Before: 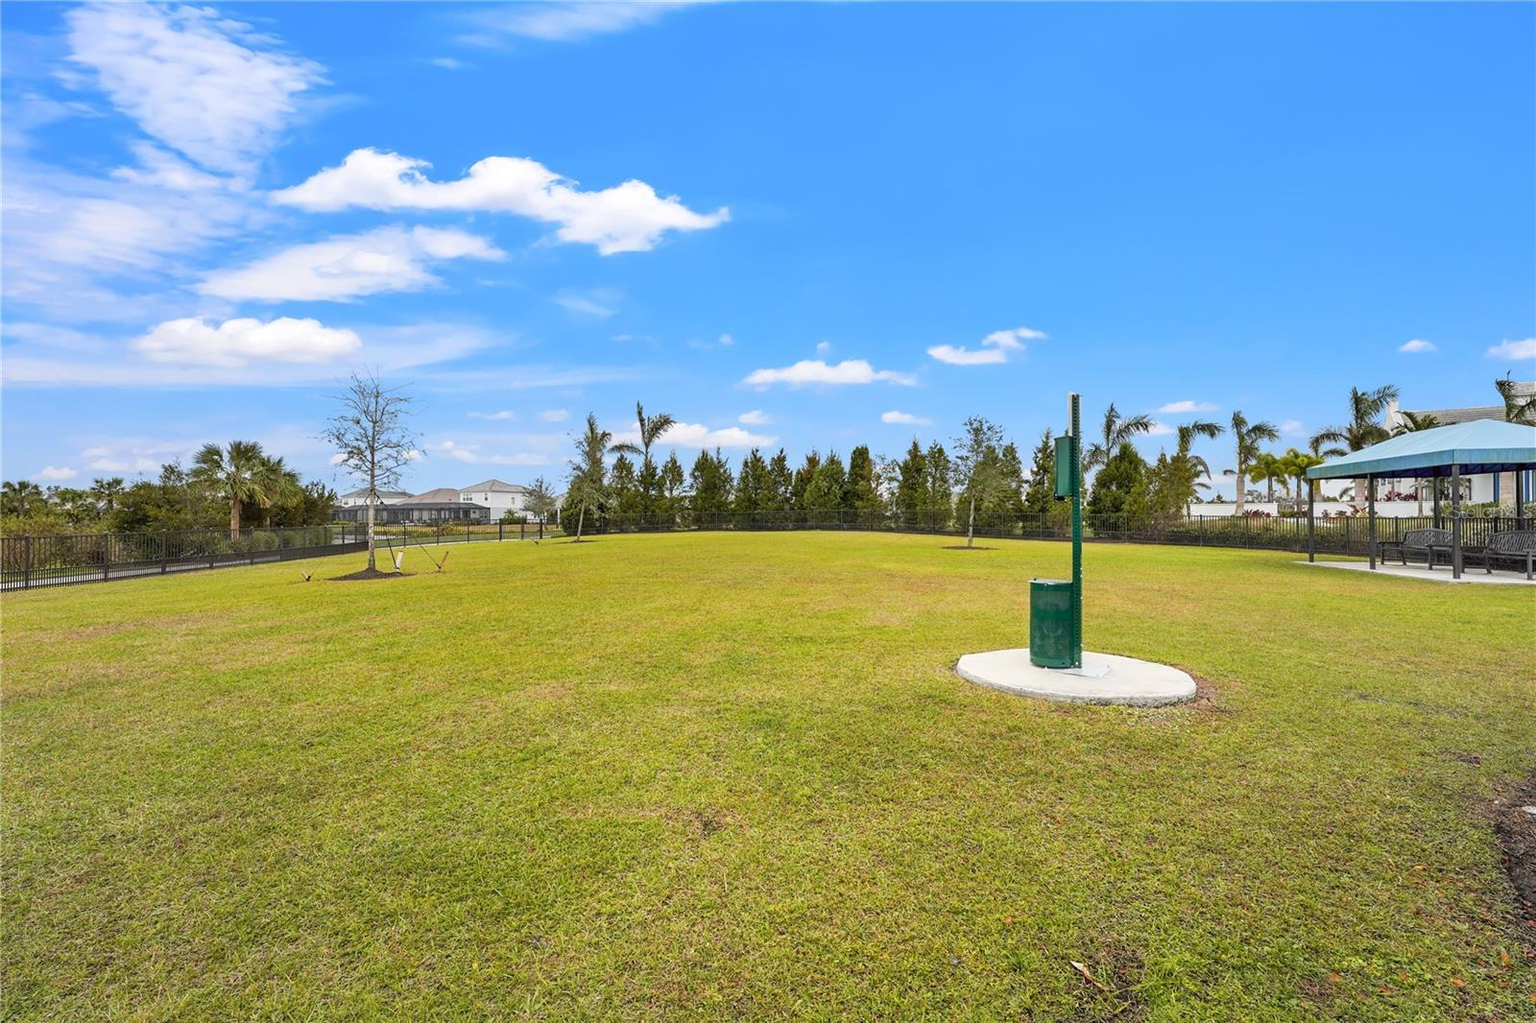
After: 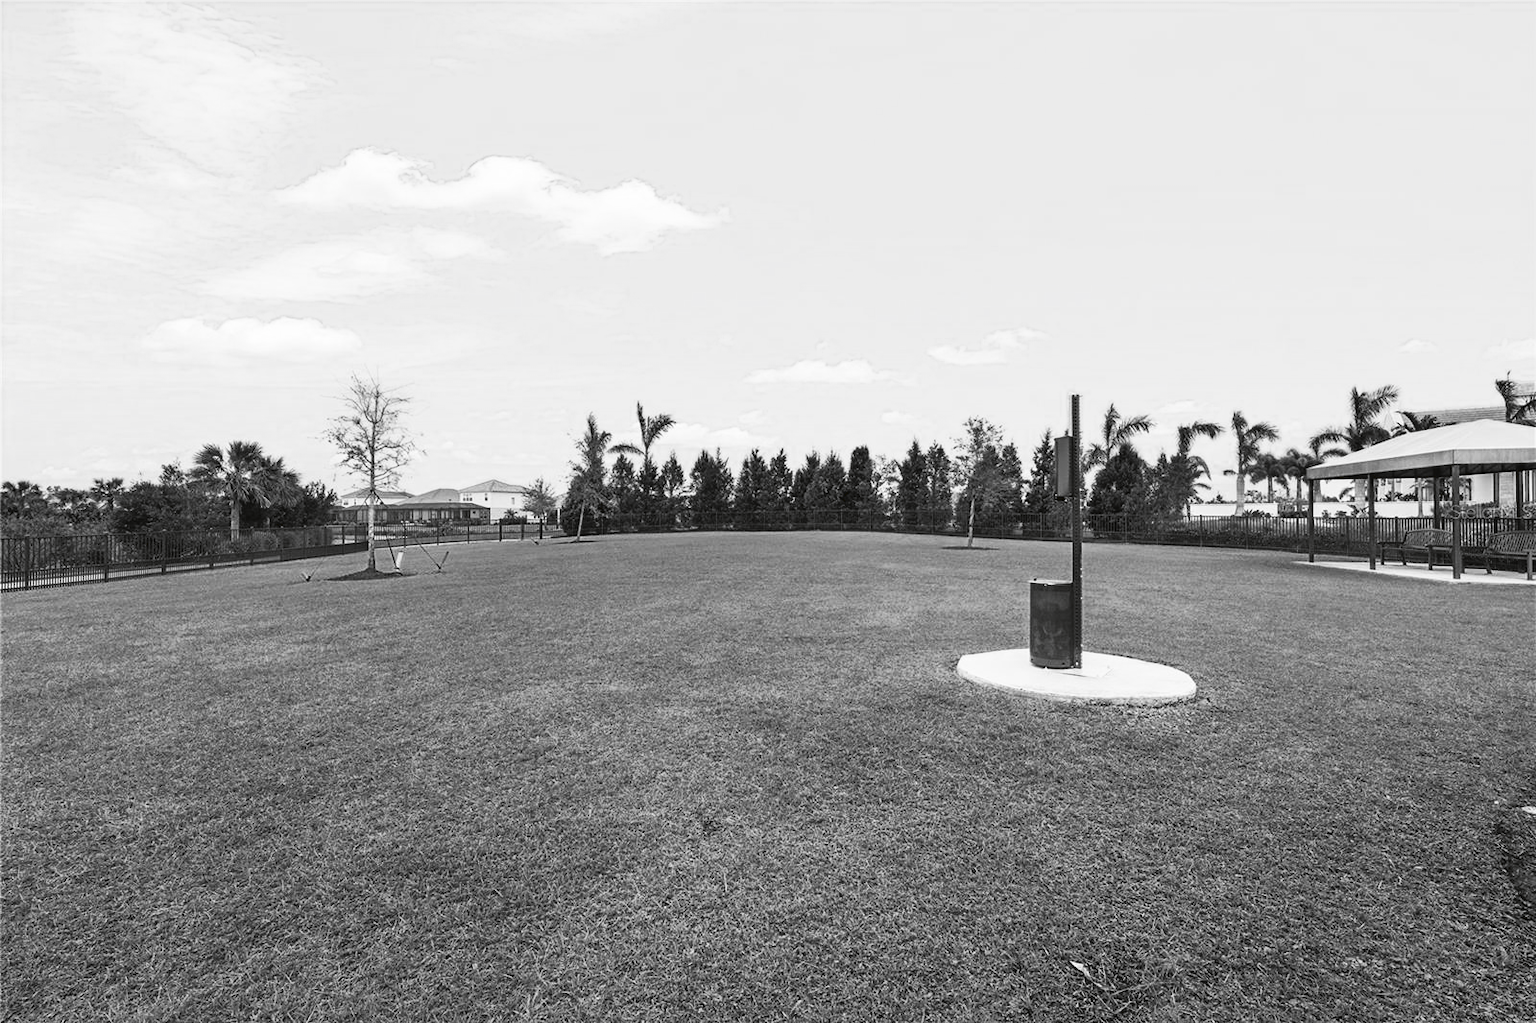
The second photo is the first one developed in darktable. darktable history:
tone curve: curves: ch0 [(0, 0) (0.003, 0.036) (0.011, 0.04) (0.025, 0.042) (0.044, 0.052) (0.069, 0.066) (0.1, 0.085) (0.136, 0.106) (0.177, 0.144) (0.224, 0.188) (0.277, 0.241) (0.335, 0.307) (0.399, 0.382) (0.468, 0.466) (0.543, 0.56) (0.623, 0.672) (0.709, 0.772) (0.801, 0.876) (0.898, 0.949) (1, 1)], preserve colors none
color look up table: target L [83.84, 85.63, 80.97, 81.69, 81.69, 75.88, 76.25, 57.35, 53.98, 42.78, 39.9, 43.46, 23.52, 1.645, 200.09, 69.61, 61.7, 65.49, 42.78, 48.84, 56.83, 44.41, 29.29, 34.03, 27.53, 95.14, 89.53, 86.7, 79.88, 81.93, 74.91, 84.2, 67.74, 80.97, 50.17, 83.84, 70.35, 74.05, 54.76, 45.09, 38.24, 44, 39.9, 25.76, 93.75, 83.12, 66.24, 77.58, 44.82], target a [-0.002, 0, 0, 0.001, 0.001, 0, 0, 0.001, 0.001, 0, 0, 0.001, 0, -0.153, 0, 0, 0.001, 0, 0, 0.001, 0.001, 0, 0, 0.001, 0, -0.002, -0.002, -0.003, 0, 0.001, 0.001, 0, 0.001, 0, 0.001, -0.002, 0, 0, 0.001, 0.001, 0, 0.001, 0, 0, -0.003, -0.001, 0.001, 0.001, 0], target b [0.024, 0.002, 0.002, 0.001 ×4, -0.005, -0.004, 0, -0.001, -0.005, -0.003, 1.891, 0, 0.001, -0.005, 0.001, 0, -0.005, -0.005, 0, -0.001, -0.004, -0.001, 0.024, 0.025, 0.025, 0.002, -0.006, -0.006, 0.002, -0.005, 0.002, -0.005, 0.024, 0.001, 0.001, -0.005, -0.005, -0.001, -0.004, -0.001, -0.001, 0.024, 0.002, -0.005, -0.006, 0], num patches 49
